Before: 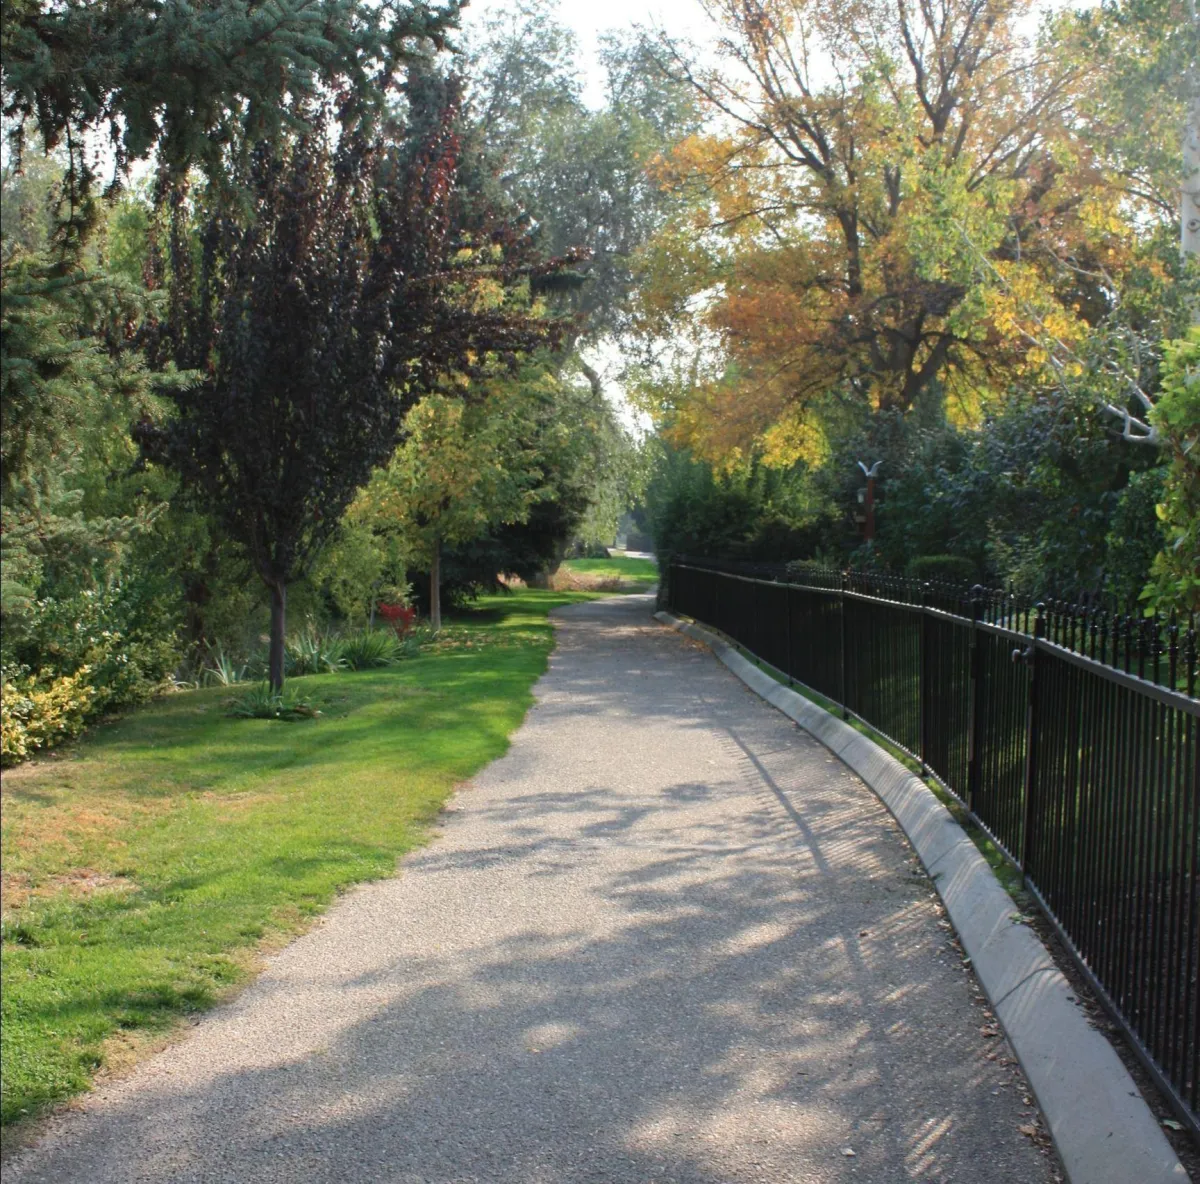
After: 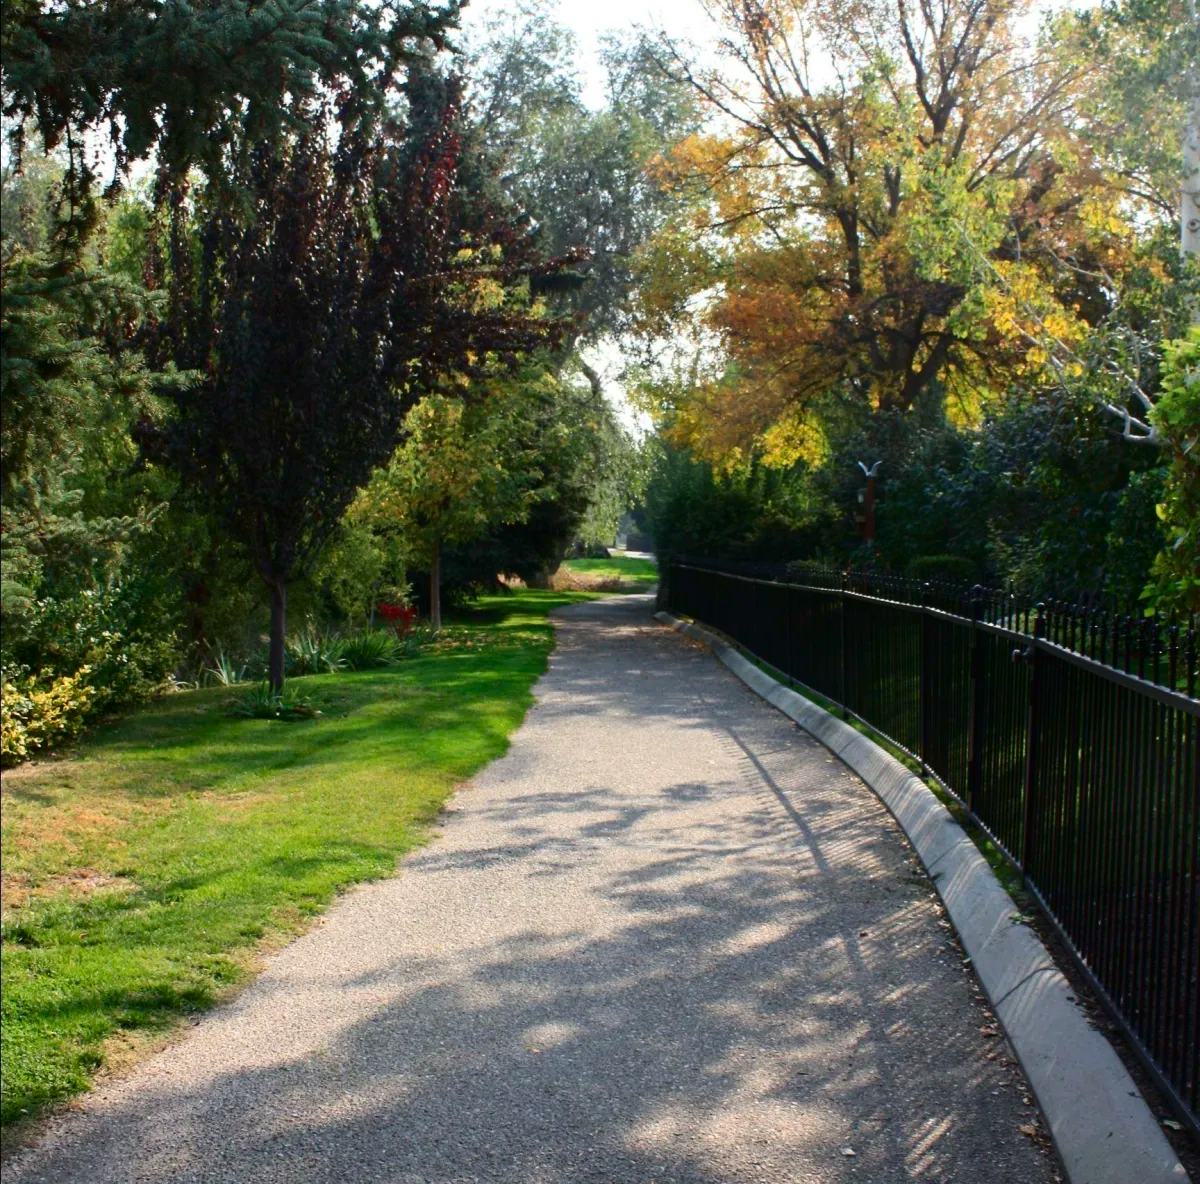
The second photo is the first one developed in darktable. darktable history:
contrast brightness saturation: contrast 0.187, brightness -0.115, saturation 0.207
